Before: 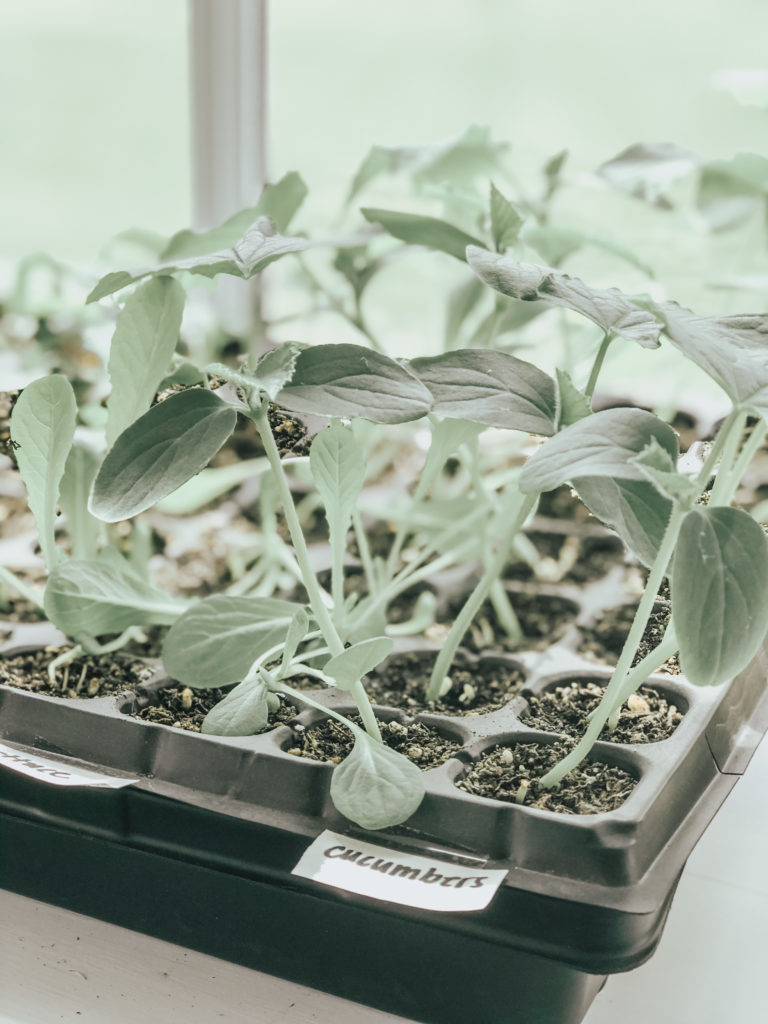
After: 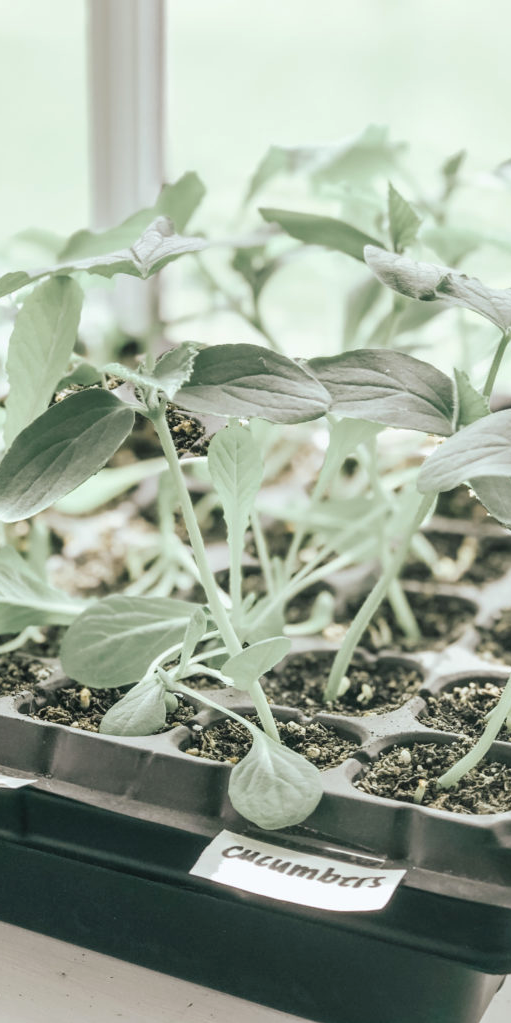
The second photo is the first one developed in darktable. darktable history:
exposure: exposure 0.2 EV, compensate highlight preservation false
crop and rotate: left 13.409%, right 19.924%
